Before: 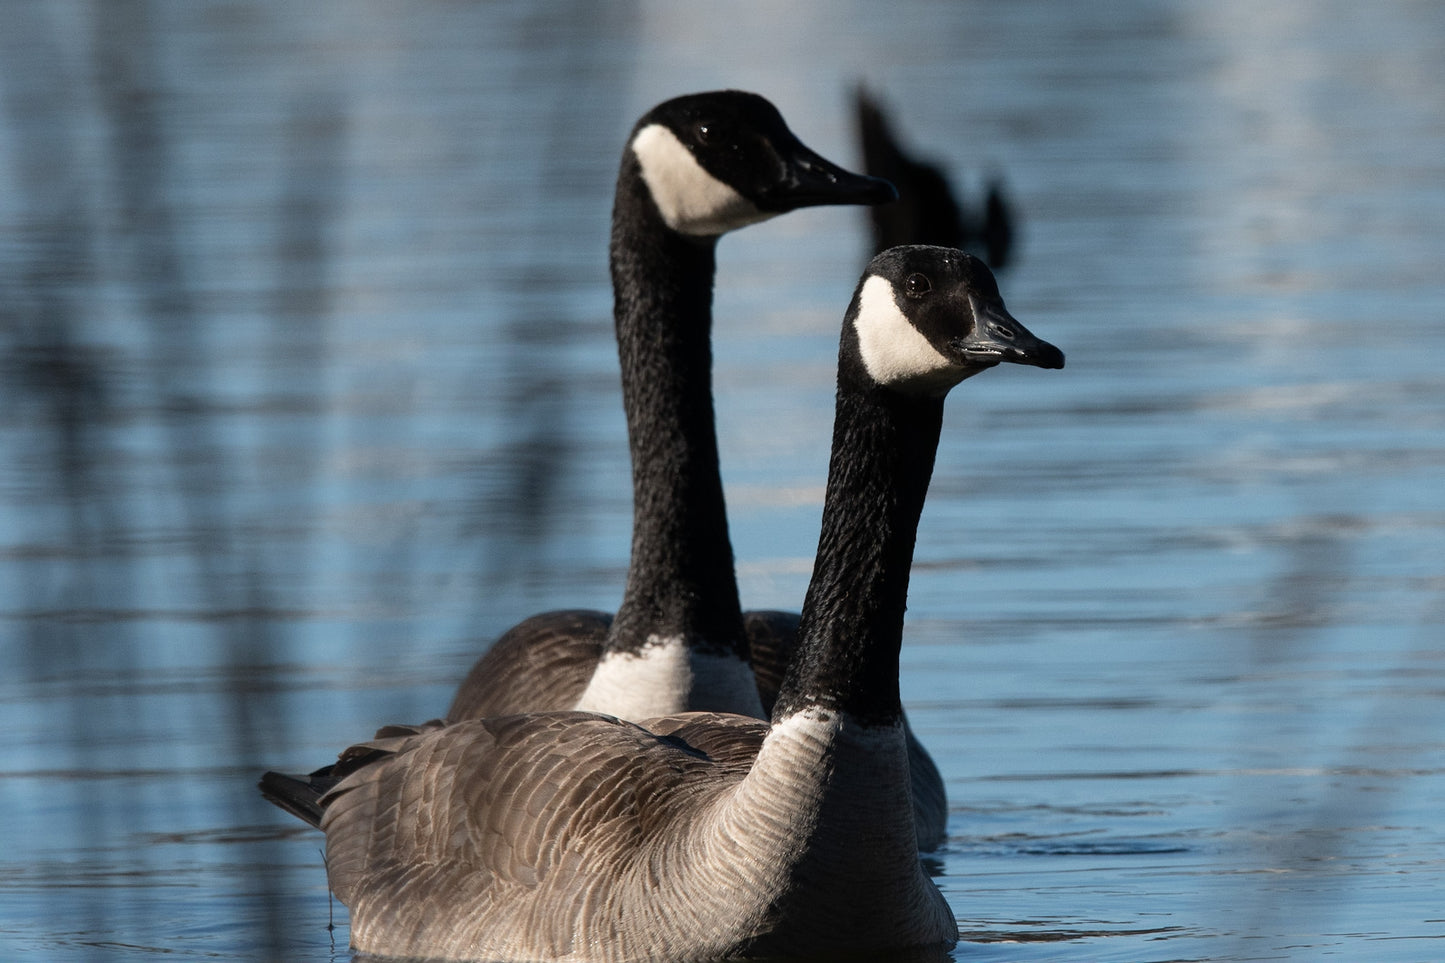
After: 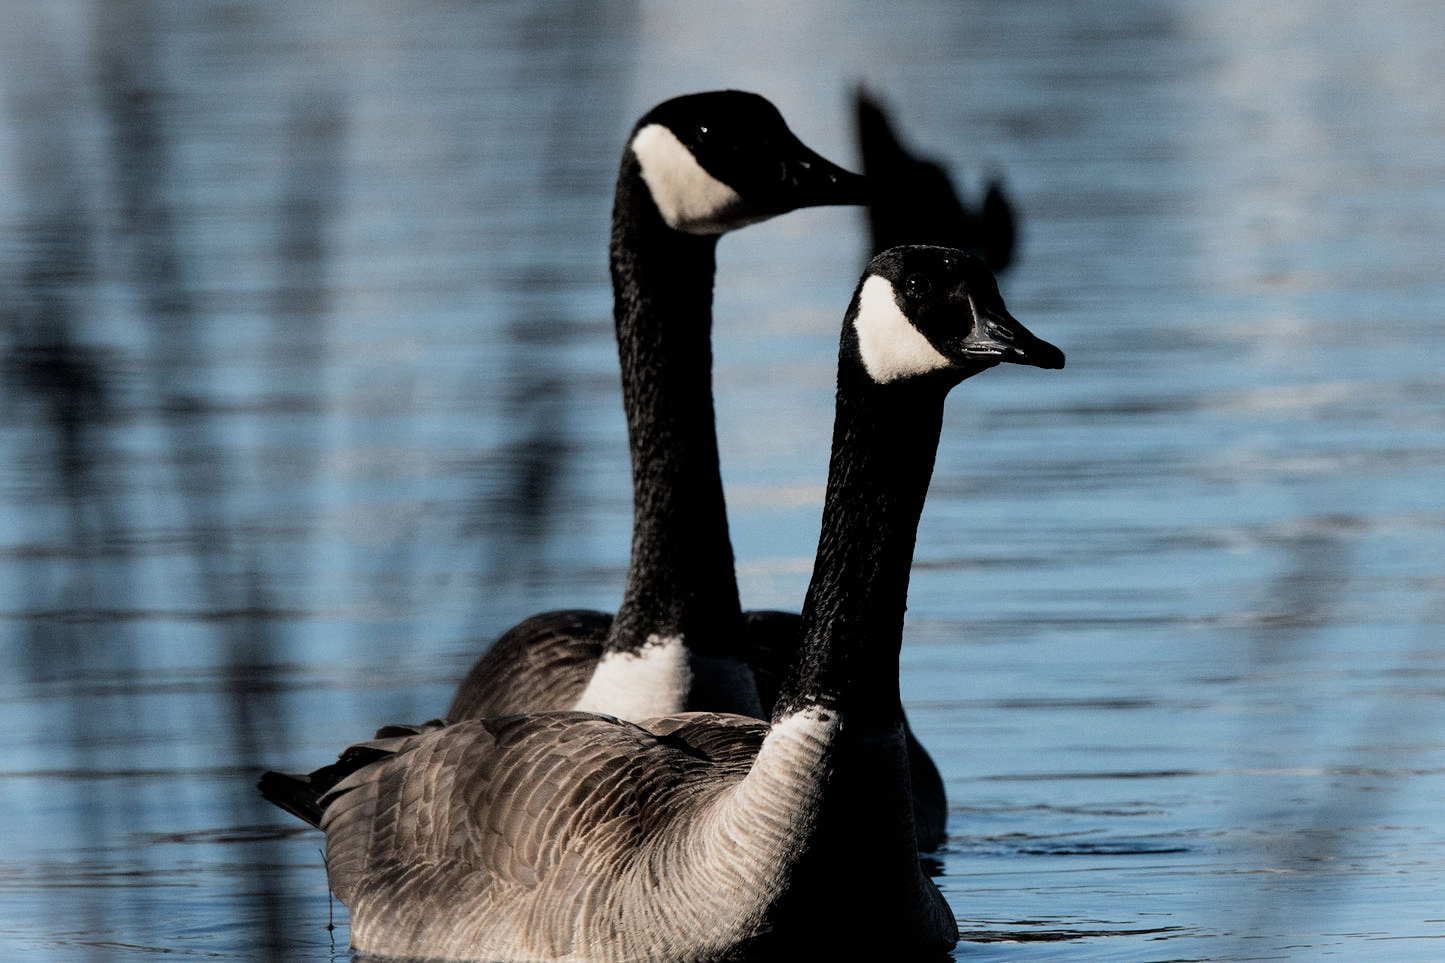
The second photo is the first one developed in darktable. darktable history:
filmic rgb: black relative exposure -5 EV, white relative exposure 3.5 EV, hardness 3.19, contrast 1.3, highlights saturation mix -50%
grain: coarseness 0.09 ISO, strength 10%
vignetting: fall-off start 100%, brightness 0.3, saturation 0
